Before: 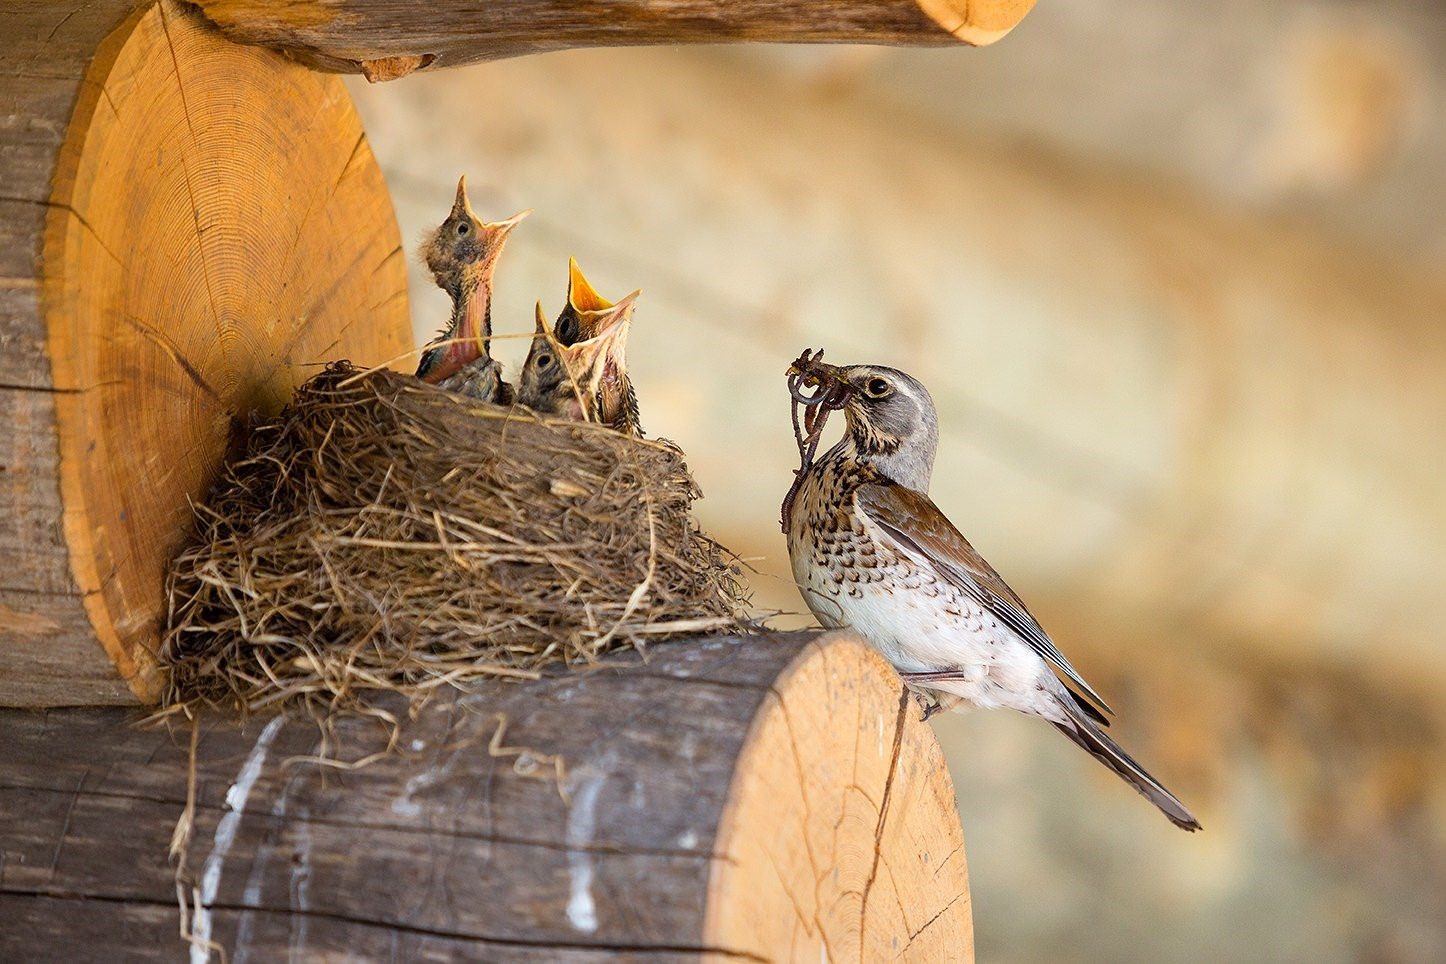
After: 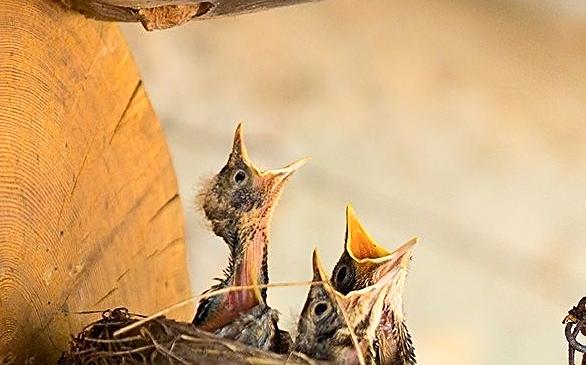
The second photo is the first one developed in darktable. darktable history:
contrast brightness saturation: contrast 0.15, brightness 0.05
crop: left 15.452%, top 5.459%, right 43.956%, bottom 56.62%
sharpen: on, module defaults
